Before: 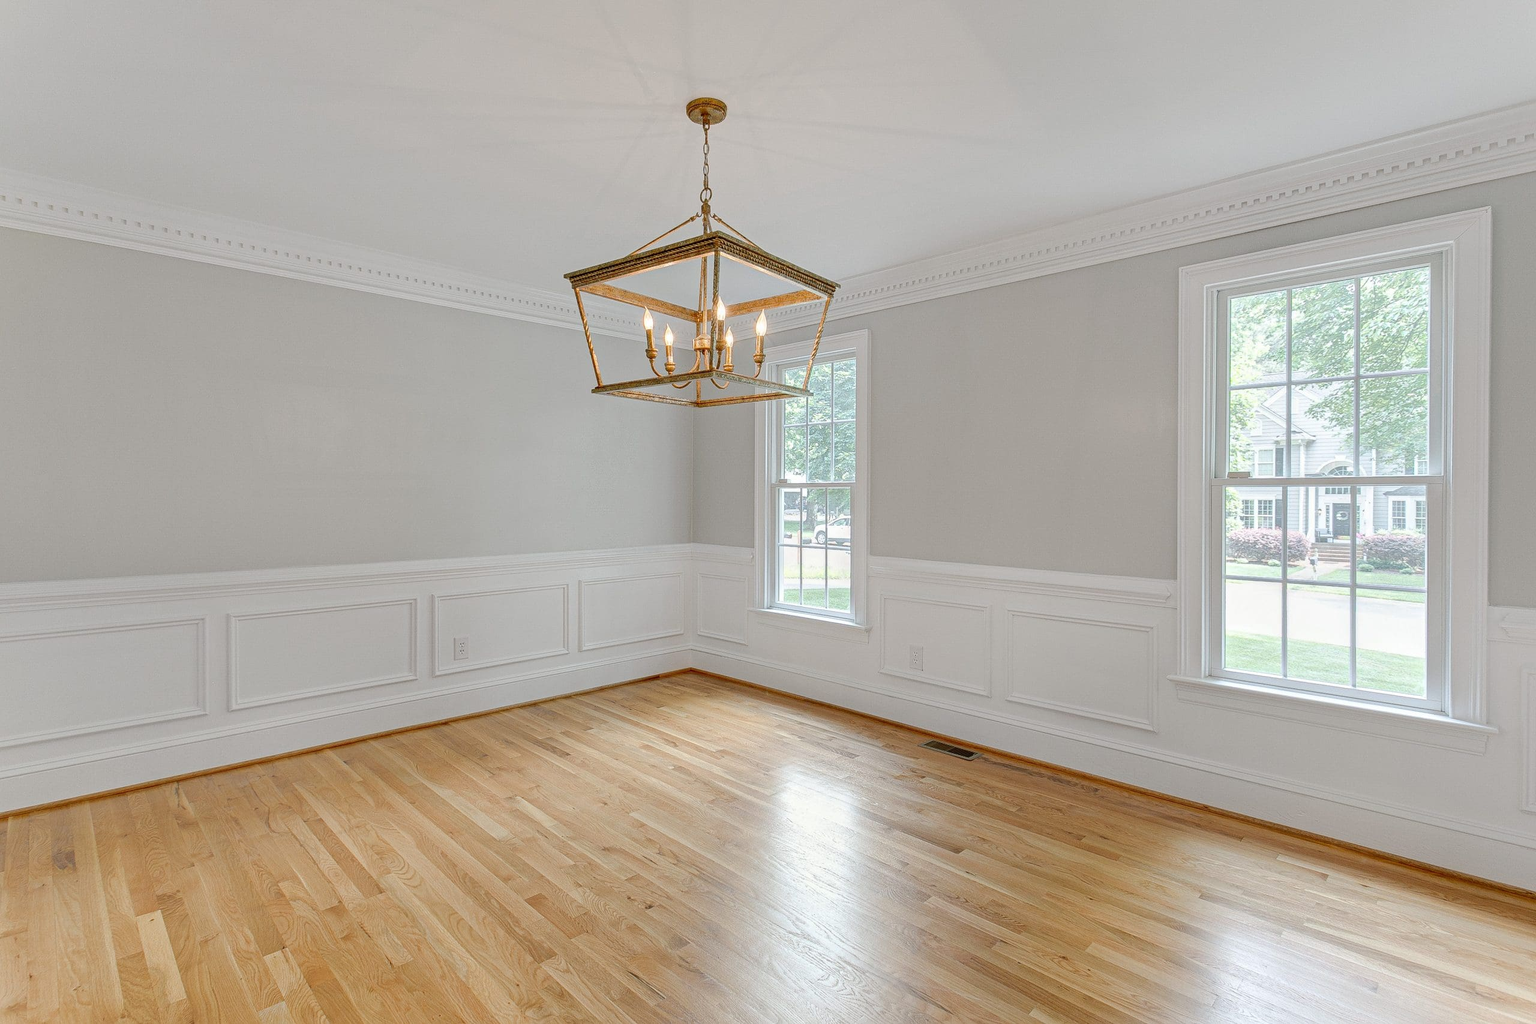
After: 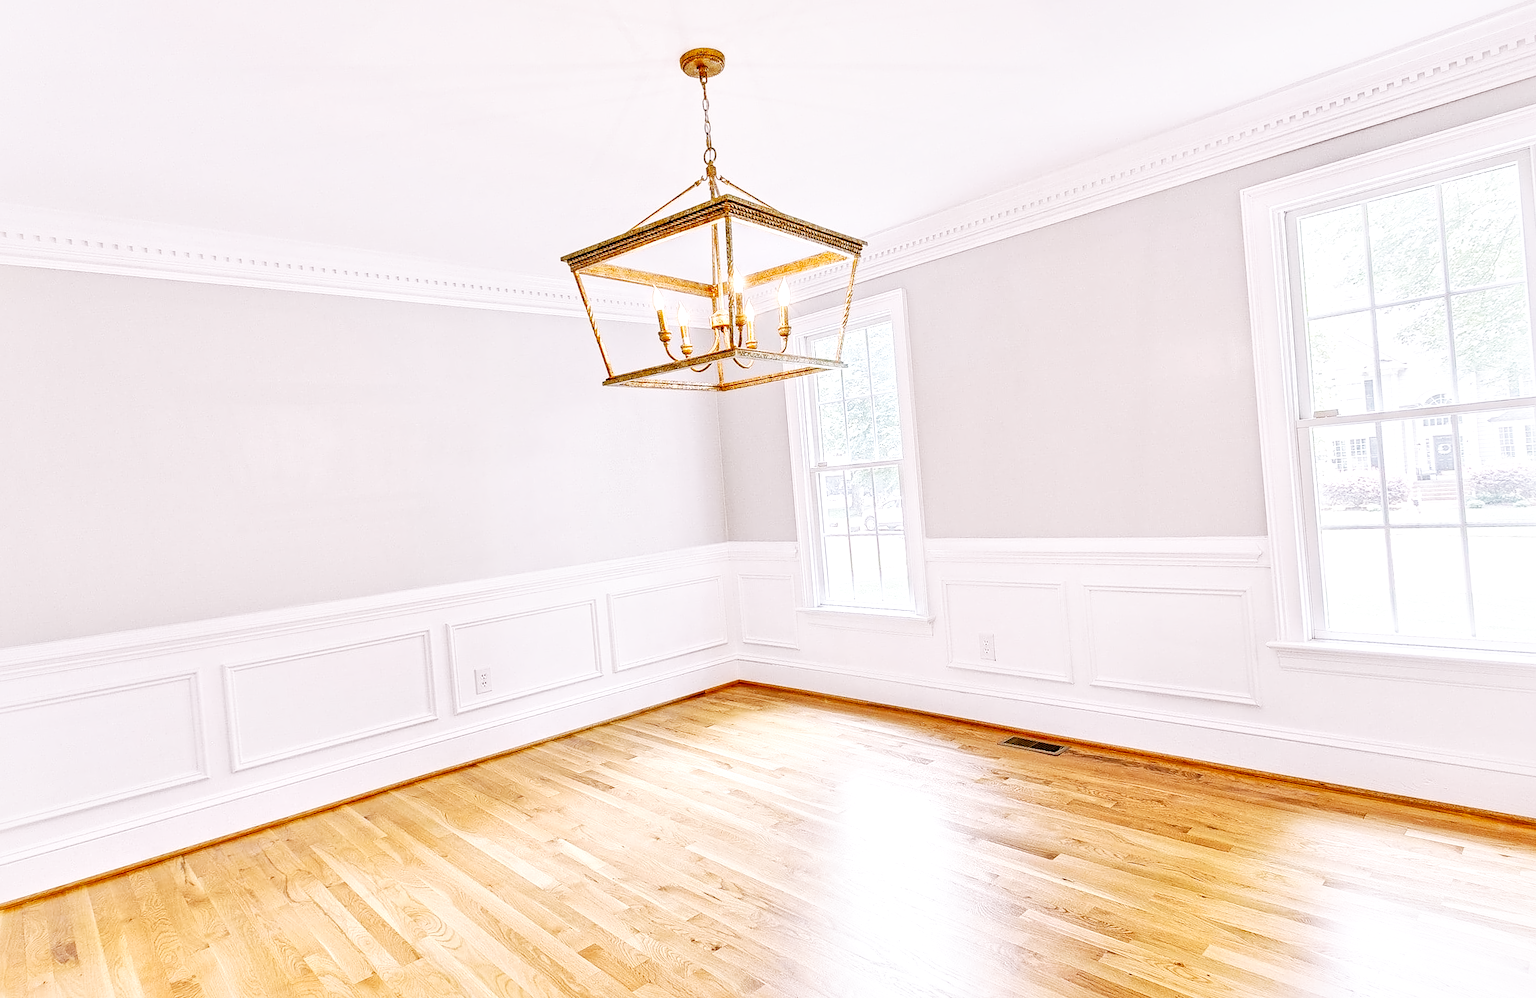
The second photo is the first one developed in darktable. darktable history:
white balance: red 1.05, blue 1.072
exposure: black level correction 0.001, compensate highlight preservation false
contrast equalizer: y [[0.5 ×4, 0.525, 0.667], [0.5 ×6], [0.5 ×6], [0 ×4, 0.042, 0], [0, 0, 0.004, 0.1, 0.191, 0.131]]
rotate and perspective: rotation -5°, crop left 0.05, crop right 0.952, crop top 0.11, crop bottom 0.89
crop and rotate: right 5.167%
base curve: curves: ch0 [(0, 0) (0.007, 0.004) (0.027, 0.03) (0.046, 0.07) (0.207, 0.54) (0.442, 0.872) (0.673, 0.972) (1, 1)], preserve colors none
color balance: mode lift, gamma, gain (sRGB), lift [1, 0.99, 1.01, 0.992], gamma [1, 1.037, 0.974, 0.963]
local contrast: mode bilateral grid, contrast 20, coarseness 50, detail 150%, midtone range 0.2
